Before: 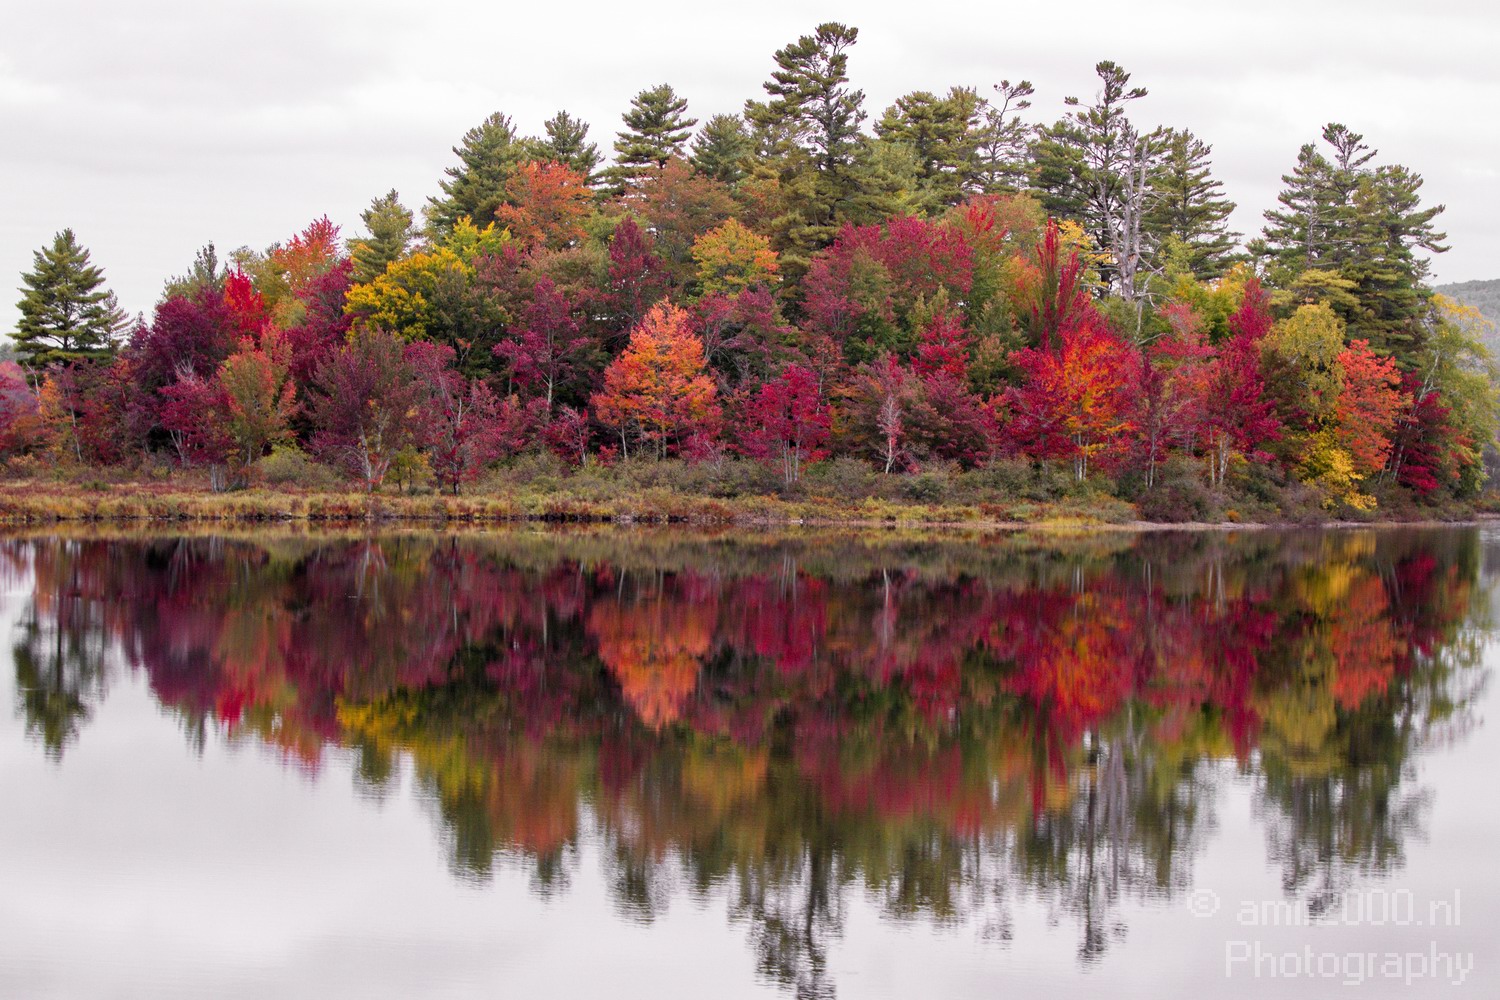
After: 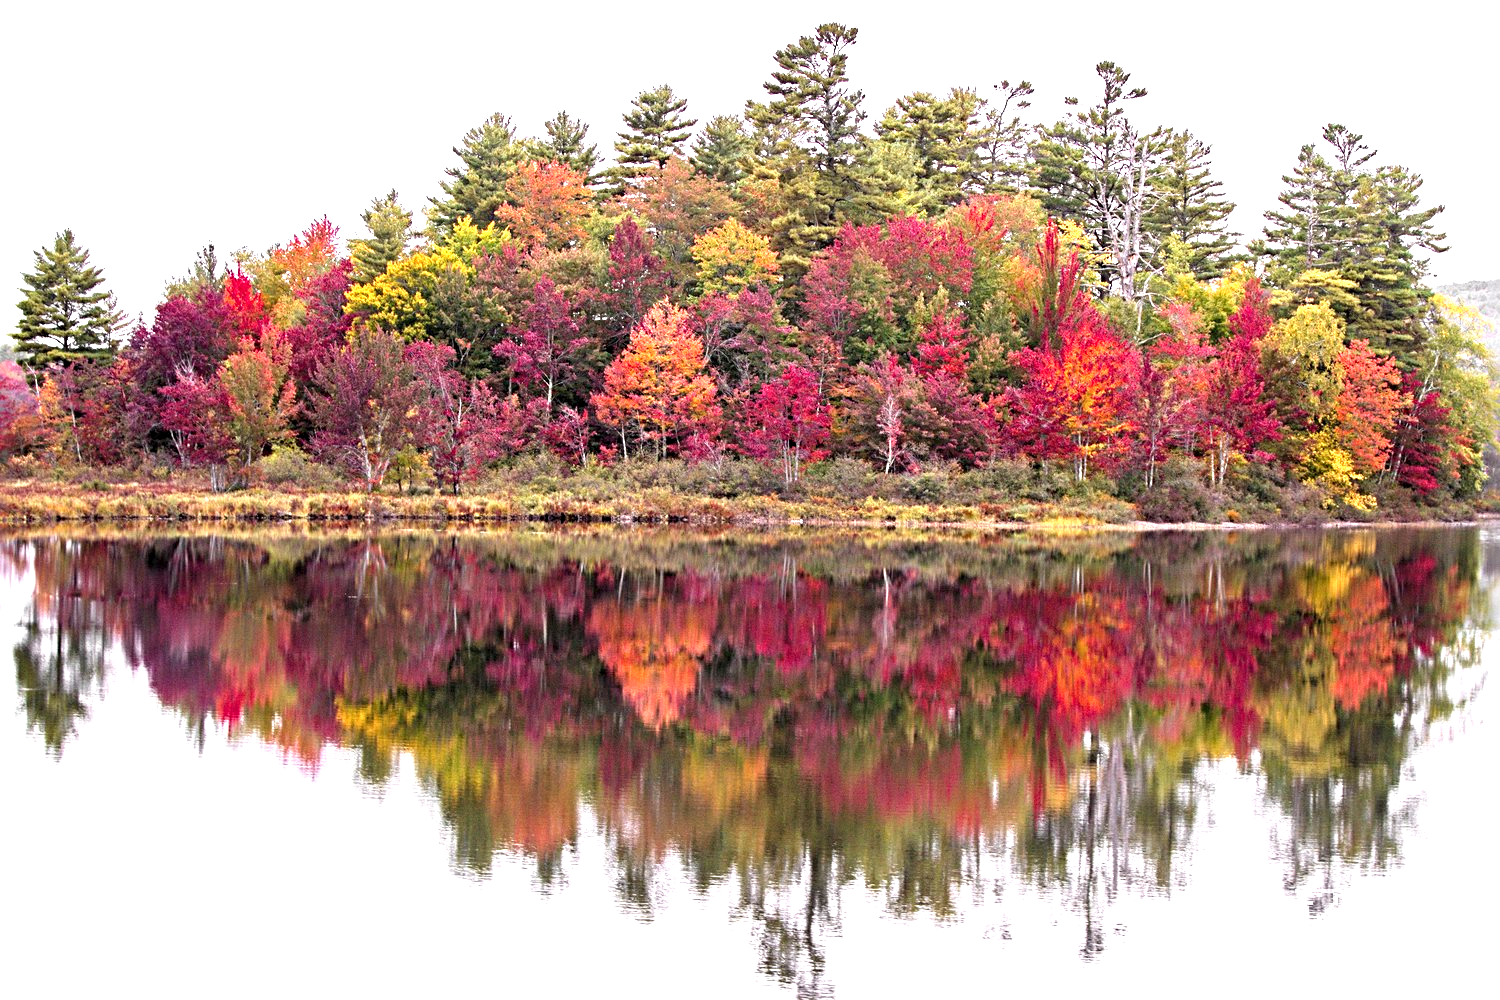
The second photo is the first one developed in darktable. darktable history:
exposure: black level correction 0, exposure 1.2 EV, compensate highlight preservation false
sharpen: radius 4.833
